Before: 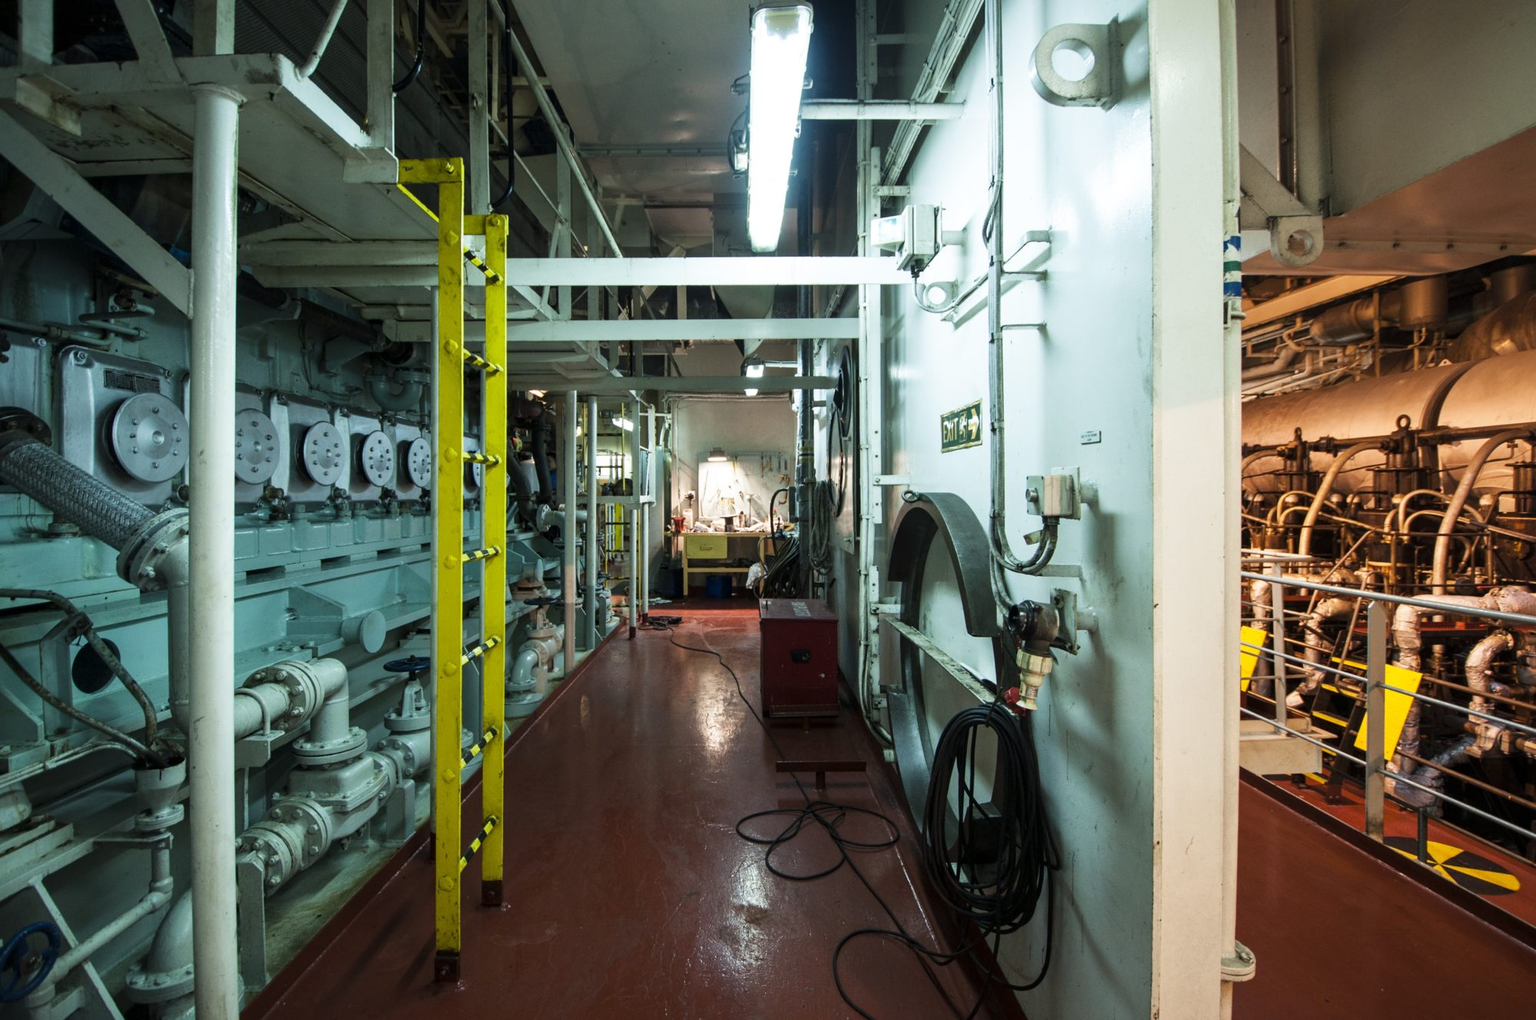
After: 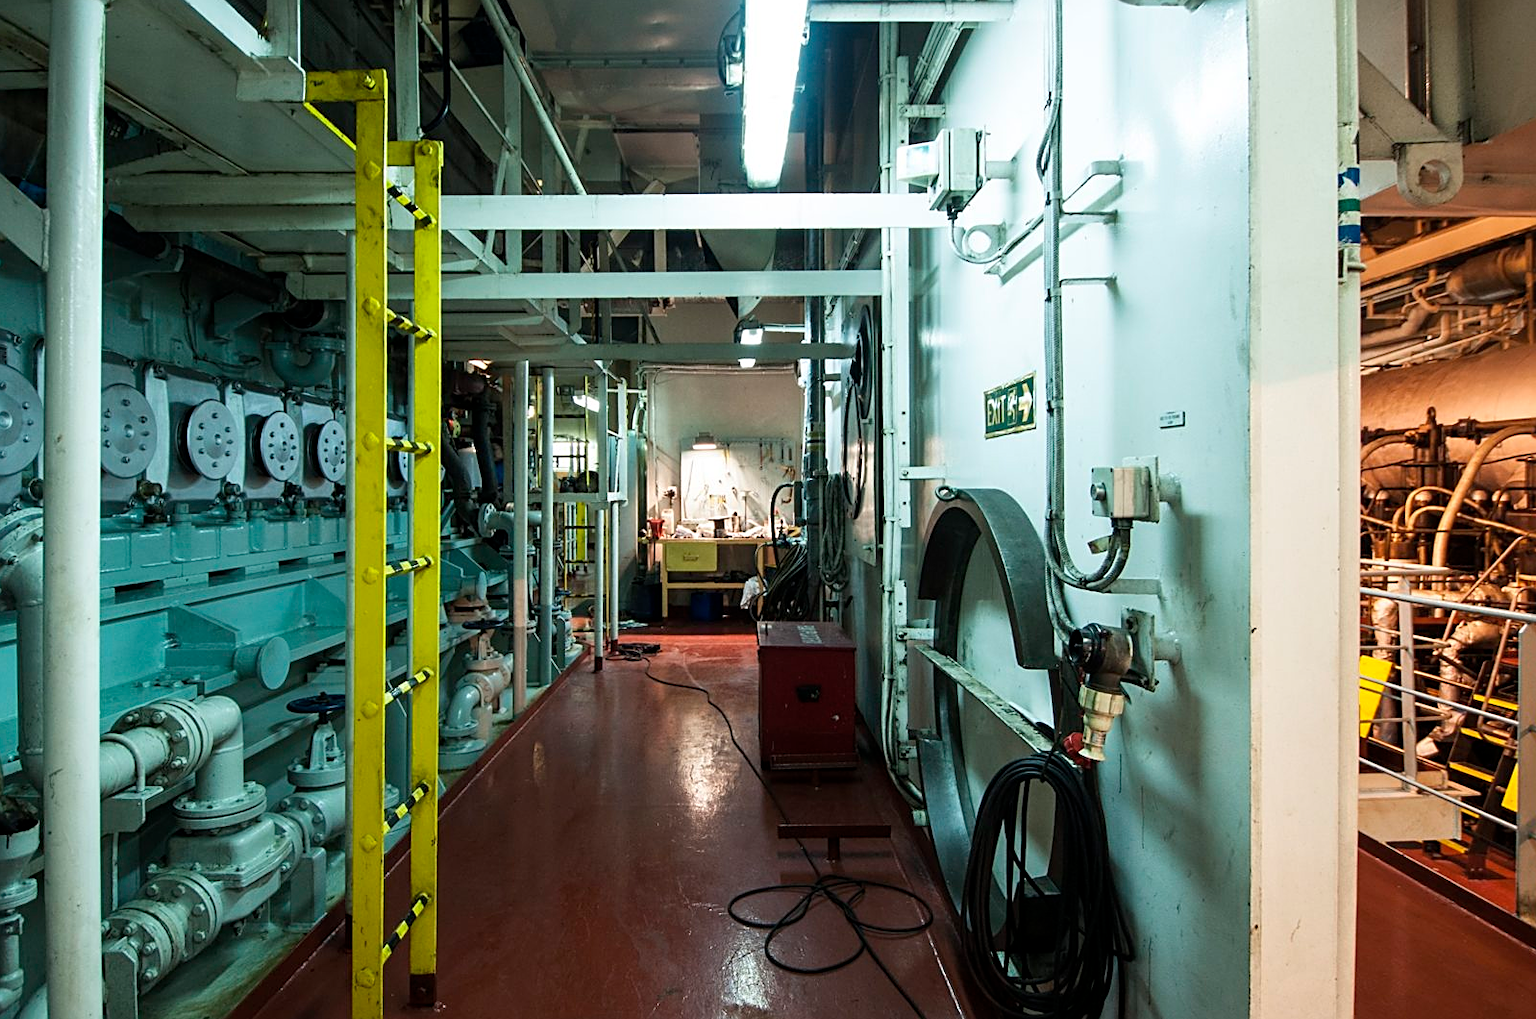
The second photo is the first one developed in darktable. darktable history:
sharpen: on, module defaults
crop and rotate: left 10.071%, top 10.071%, right 10.02%, bottom 10.02%
